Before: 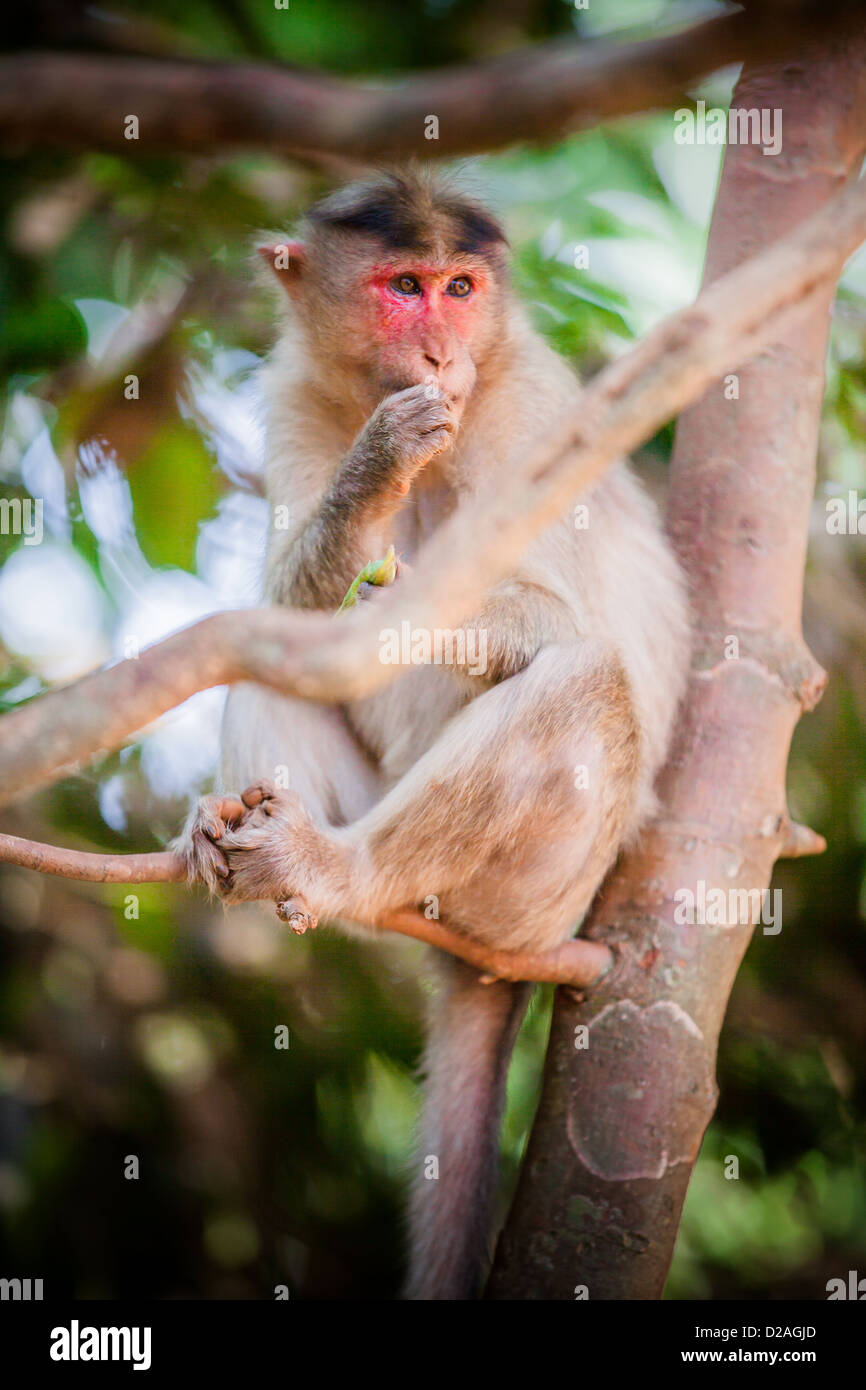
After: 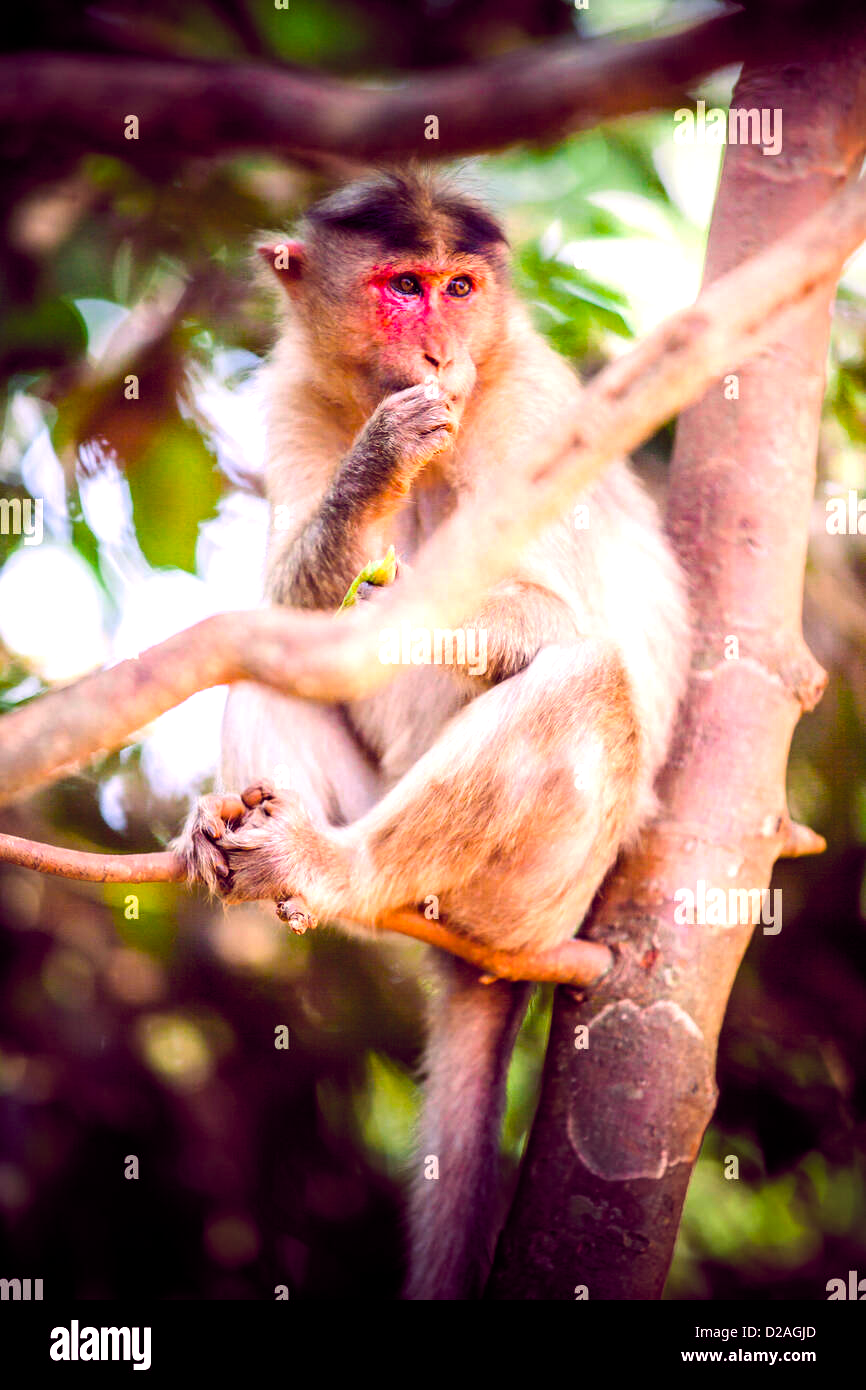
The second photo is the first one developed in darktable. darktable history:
tone equalizer: -8 EV -0.75 EV, -7 EV -0.7 EV, -6 EV -0.6 EV, -5 EV -0.4 EV, -3 EV 0.4 EV, -2 EV 0.6 EV, -1 EV 0.7 EV, +0 EV 0.75 EV, edges refinement/feathering 500, mask exposure compensation -1.57 EV, preserve details no
color balance rgb: shadows lift › chroma 6.43%, shadows lift › hue 305.74°, highlights gain › chroma 2.43%, highlights gain › hue 35.74°, global offset › chroma 0.28%, global offset › hue 320.29°, linear chroma grading › global chroma 5.5%, perceptual saturation grading › global saturation 30%, contrast 5.15%
exposure: compensate highlight preservation false
